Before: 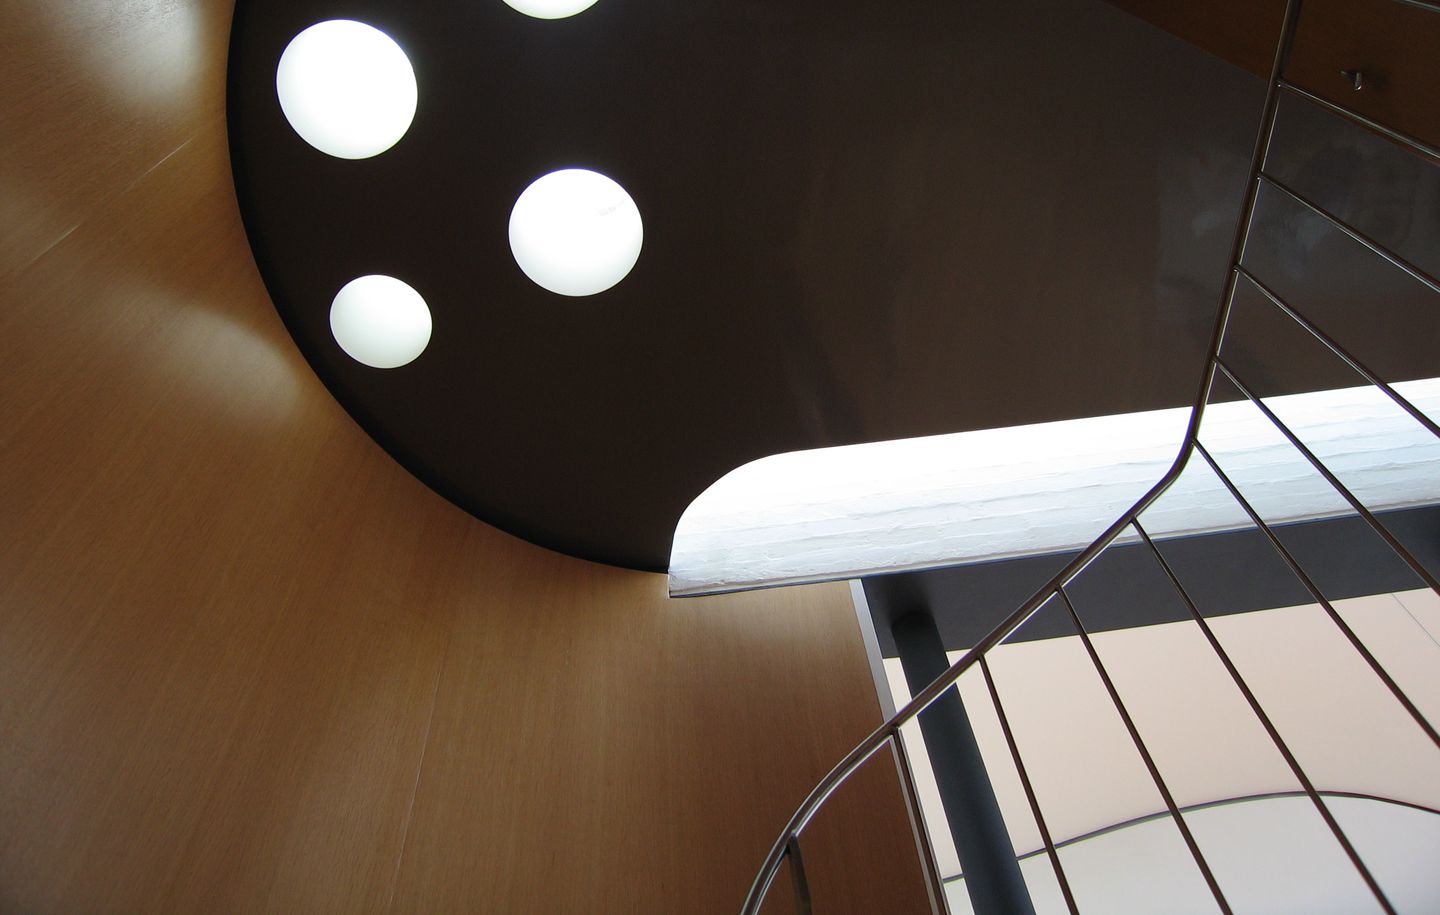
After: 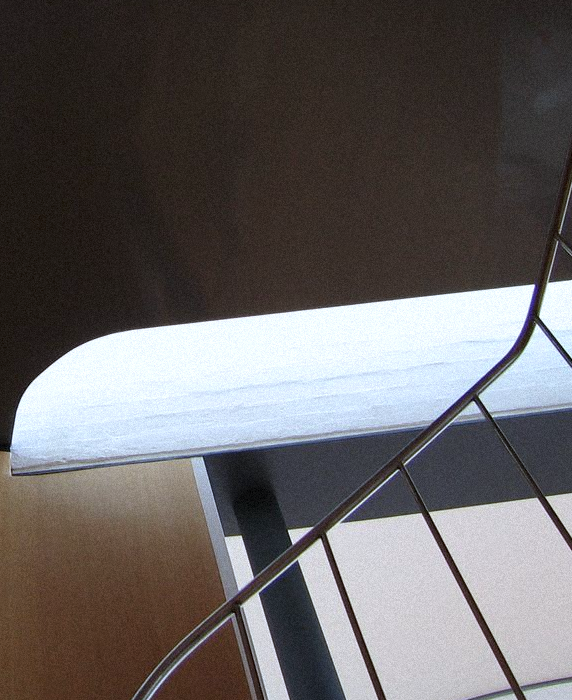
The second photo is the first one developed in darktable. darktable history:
white balance: red 0.954, blue 1.079
crop: left 45.721%, top 13.393%, right 14.118%, bottom 10.01%
grain: mid-tones bias 0%
